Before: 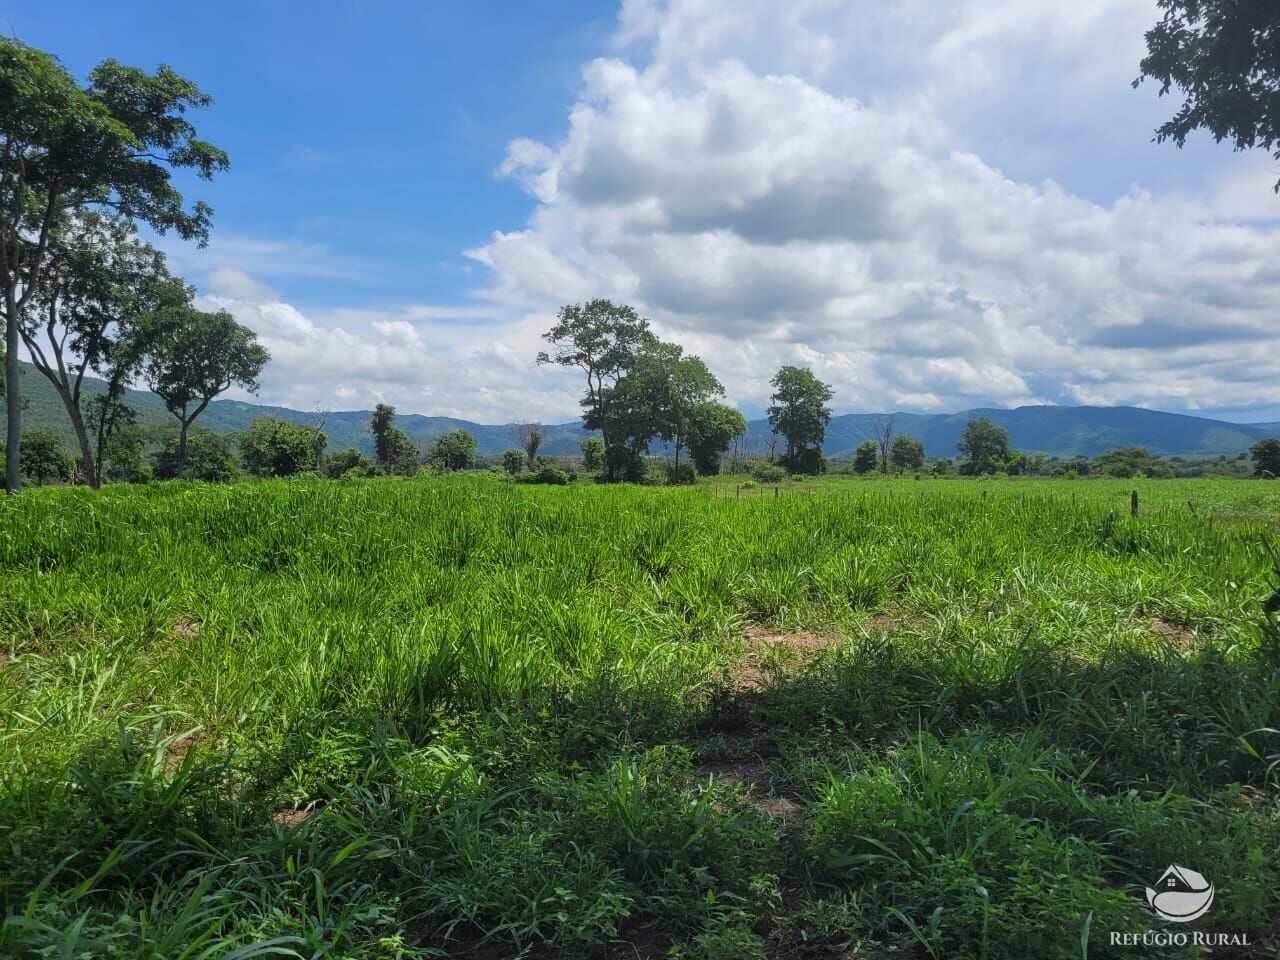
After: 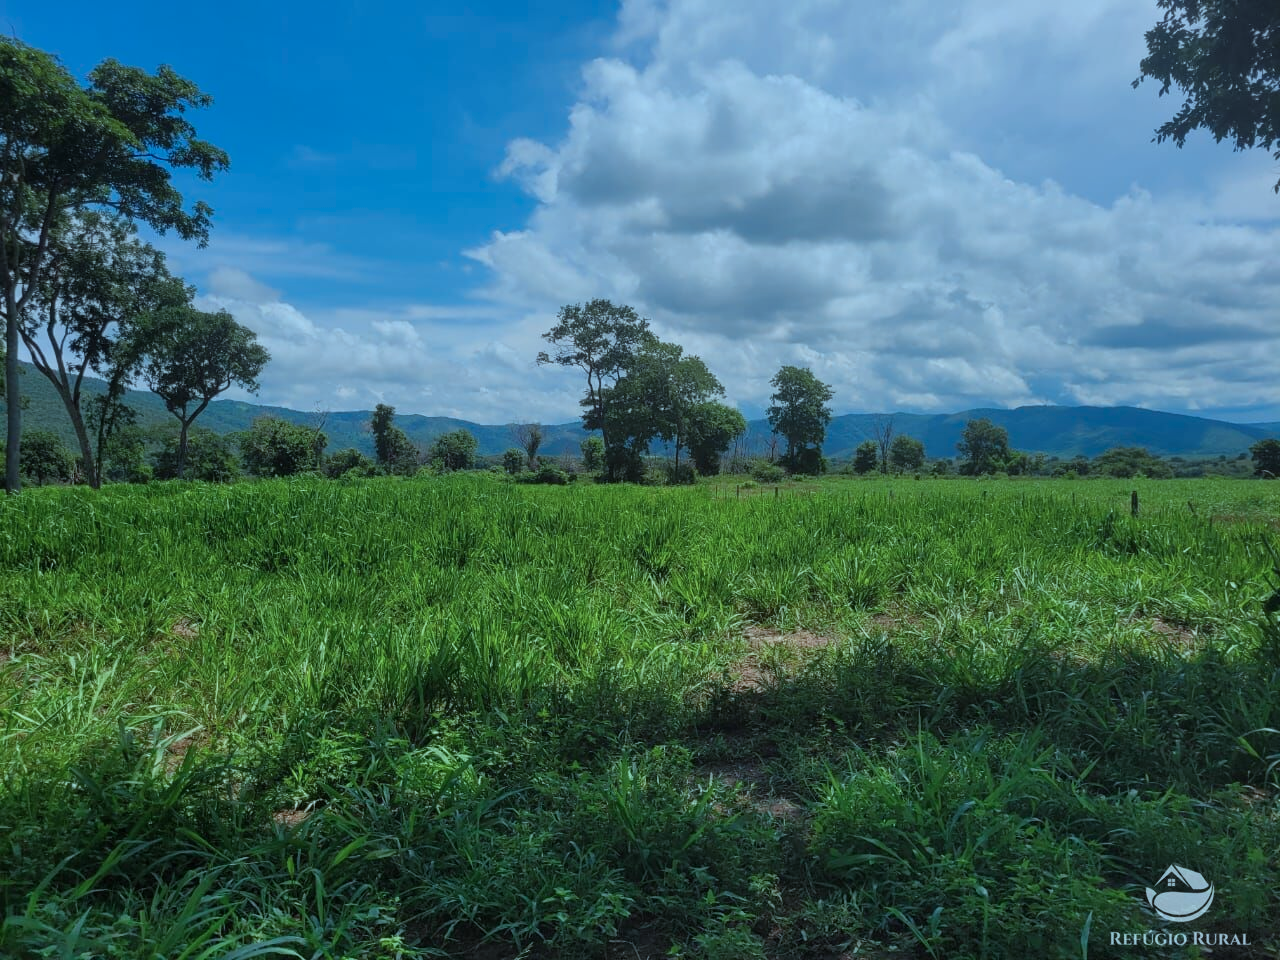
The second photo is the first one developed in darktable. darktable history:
color correction: highlights a* -10.69, highlights b* -19.19
exposure: compensate highlight preservation false
graduated density: rotation 5.63°, offset 76.9
